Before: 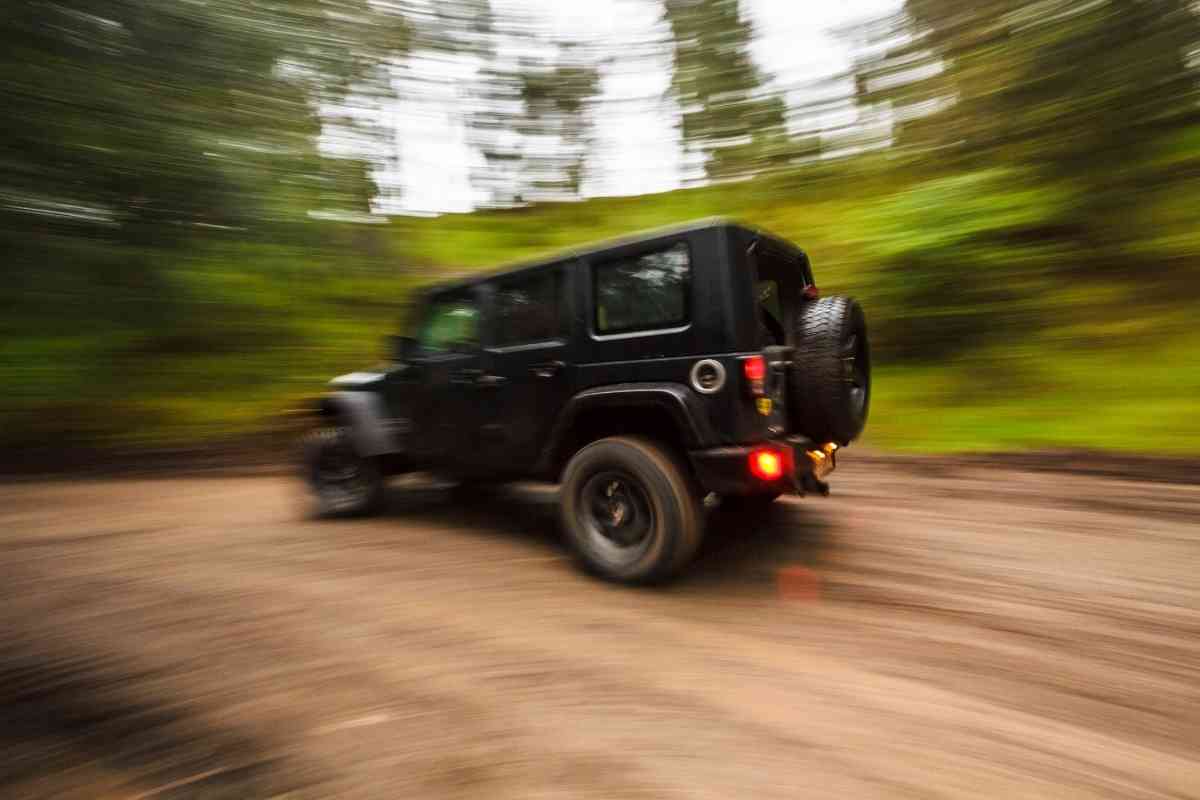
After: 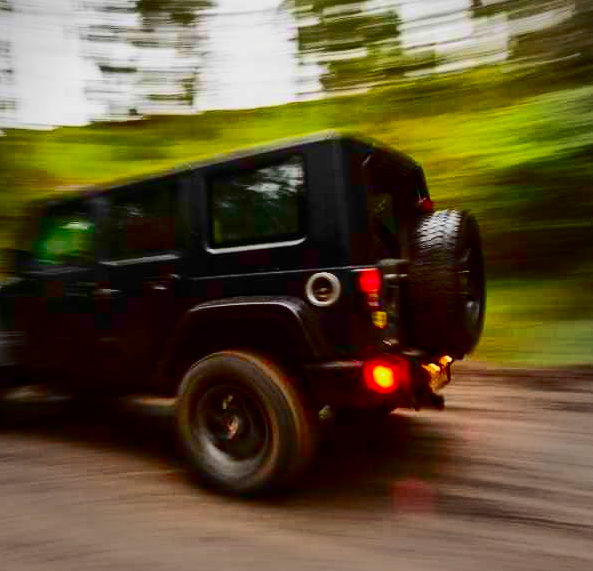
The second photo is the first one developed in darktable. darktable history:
crop: left 32.159%, top 10.985%, right 18.402%, bottom 17.559%
exposure: black level correction 0, compensate highlight preservation false
tone equalizer: -8 EV -0.001 EV, -7 EV 0.004 EV, -6 EV -0.013 EV, -5 EV 0.013 EV, -4 EV -0.019 EV, -3 EV 0.014 EV, -2 EV -0.05 EV, -1 EV -0.313 EV, +0 EV -0.594 EV, edges refinement/feathering 500, mask exposure compensation -1.57 EV, preserve details no
vignetting: center (-0.064, -0.303), automatic ratio true
contrast brightness saturation: contrast 0.339, brightness -0.08, saturation 0.172
color balance rgb: shadows lift › luminance -9.697%, perceptual saturation grading › global saturation 35.217%, global vibrance -24.883%
shadows and highlights: on, module defaults
